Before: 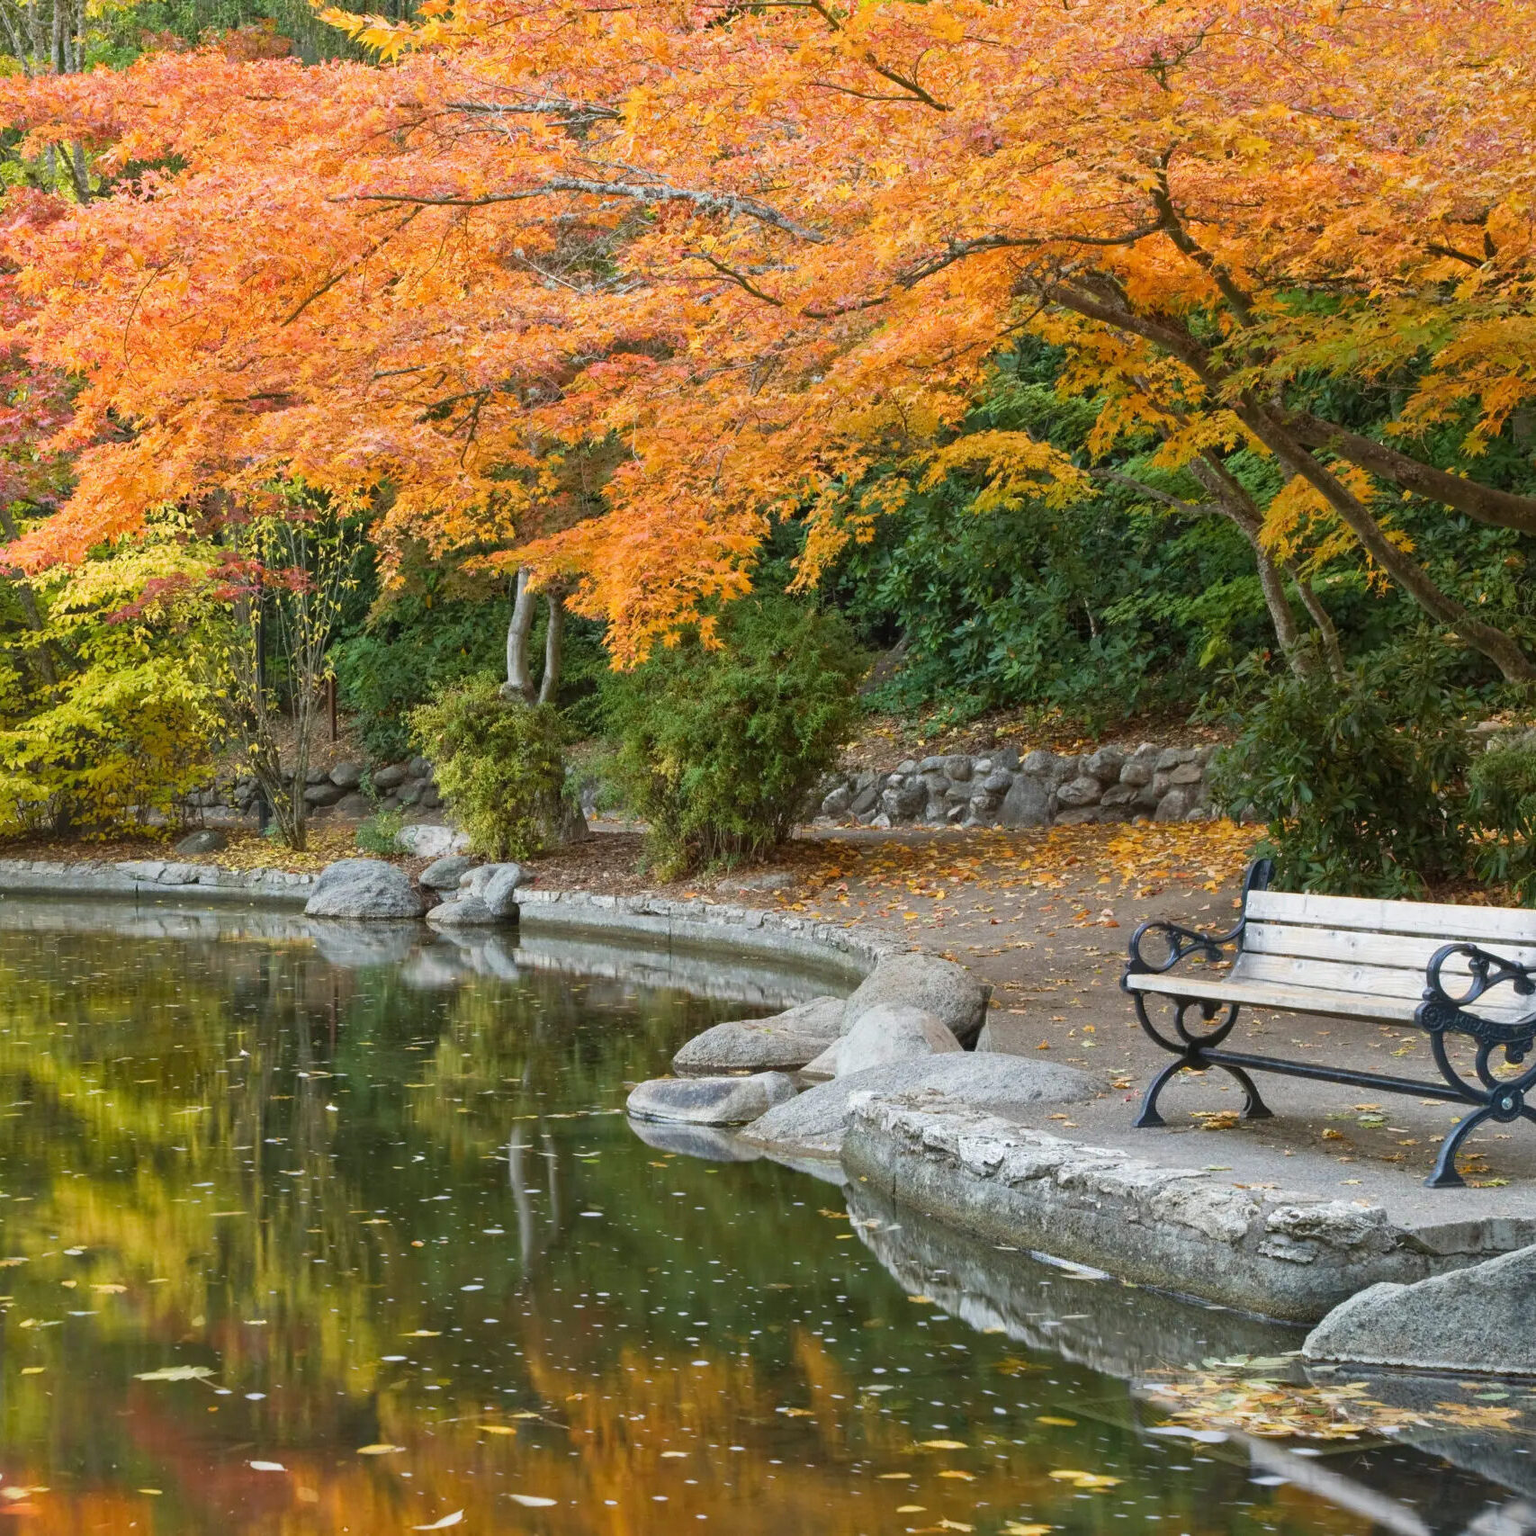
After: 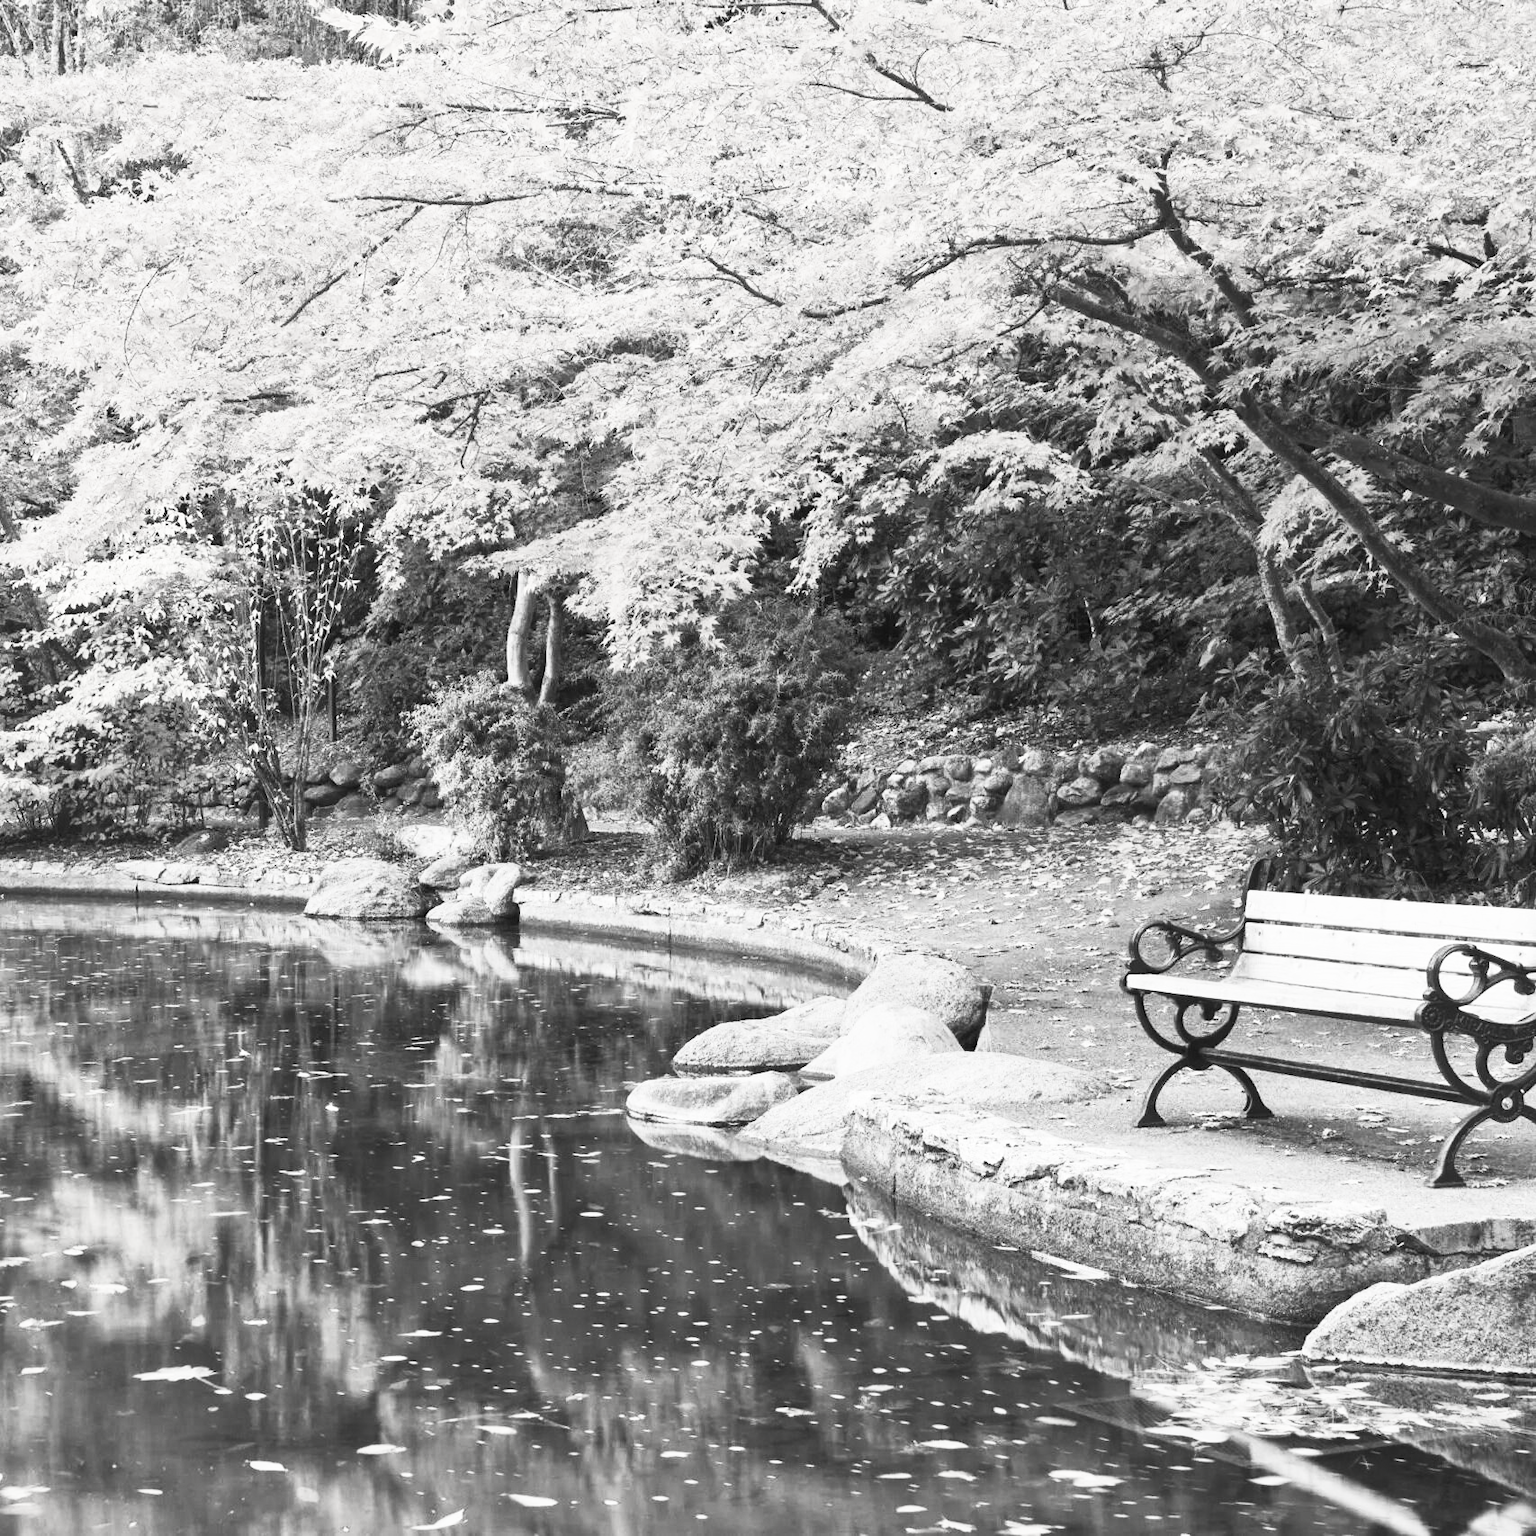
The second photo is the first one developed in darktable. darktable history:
contrast brightness saturation: contrast 0.545, brightness 0.454, saturation -0.989
